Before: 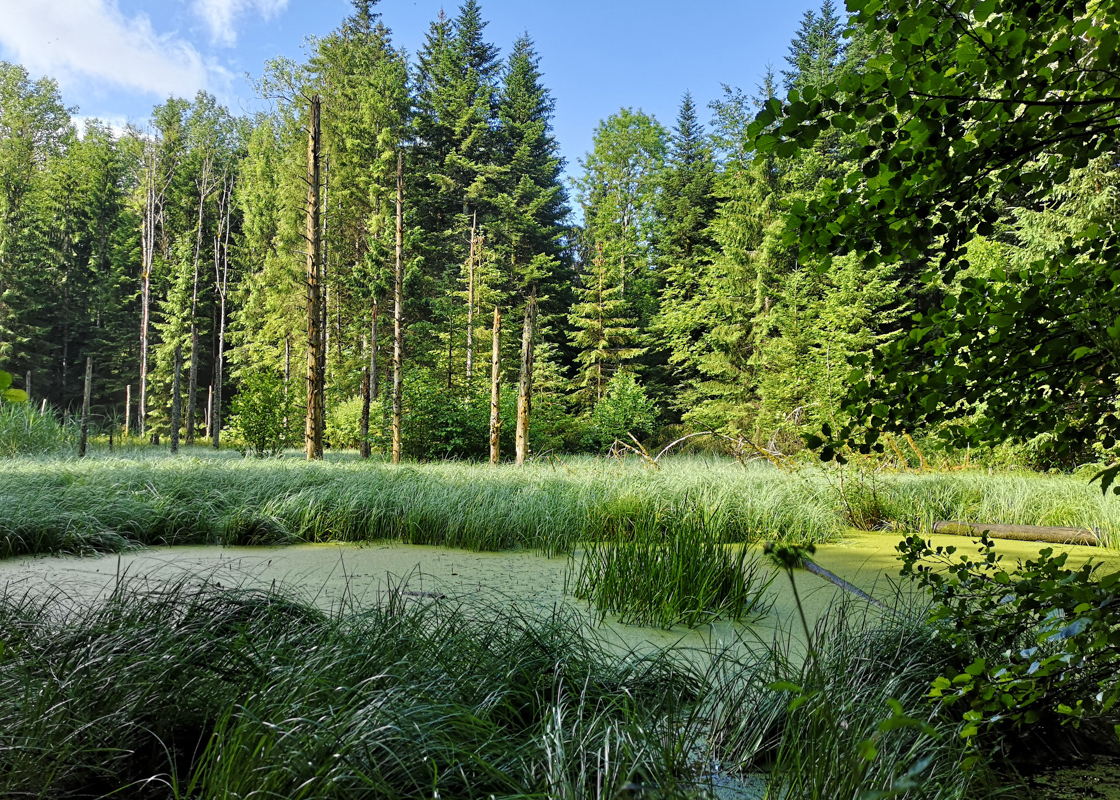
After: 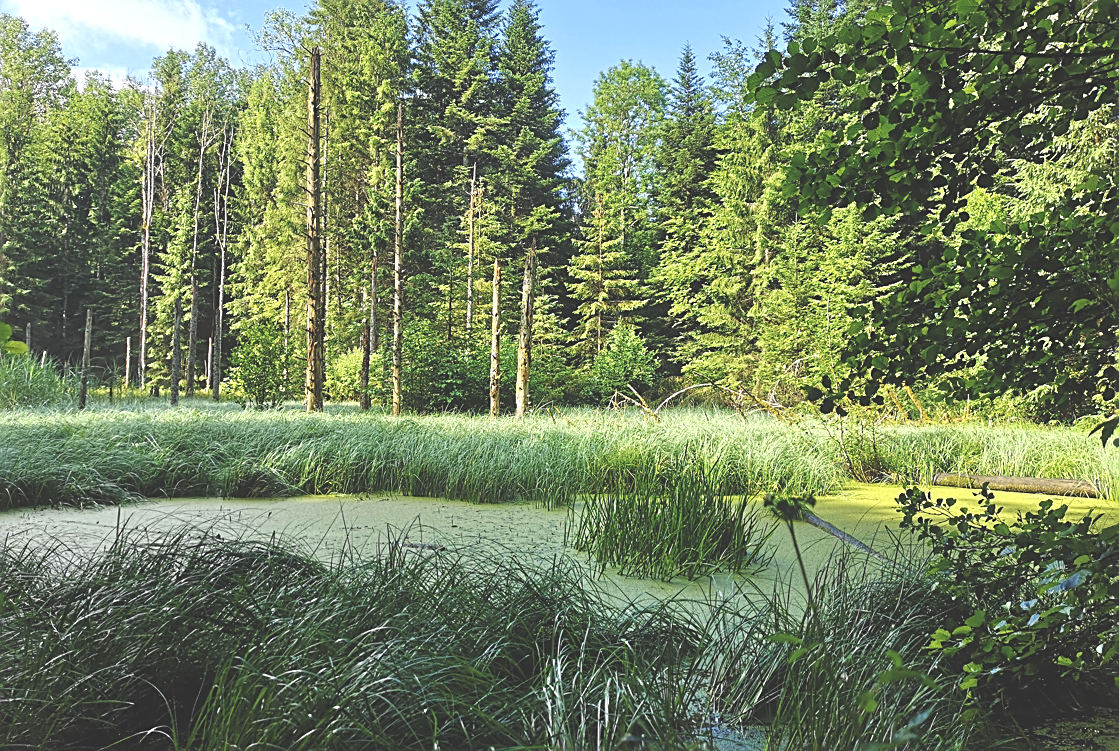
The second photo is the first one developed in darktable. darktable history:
tone equalizer: -8 EV -0.377 EV, -7 EV -0.38 EV, -6 EV -0.3 EV, -5 EV -0.226 EV, -3 EV 0.205 EV, -2 EV 0.339 EV, -1 EV 0.377 EV, +0 EV 0.391 EV
exposure: black level correction -0.031, compensate highlight preservation false
crop and rotate: top 6.02%
sharpen: on, module defaults
